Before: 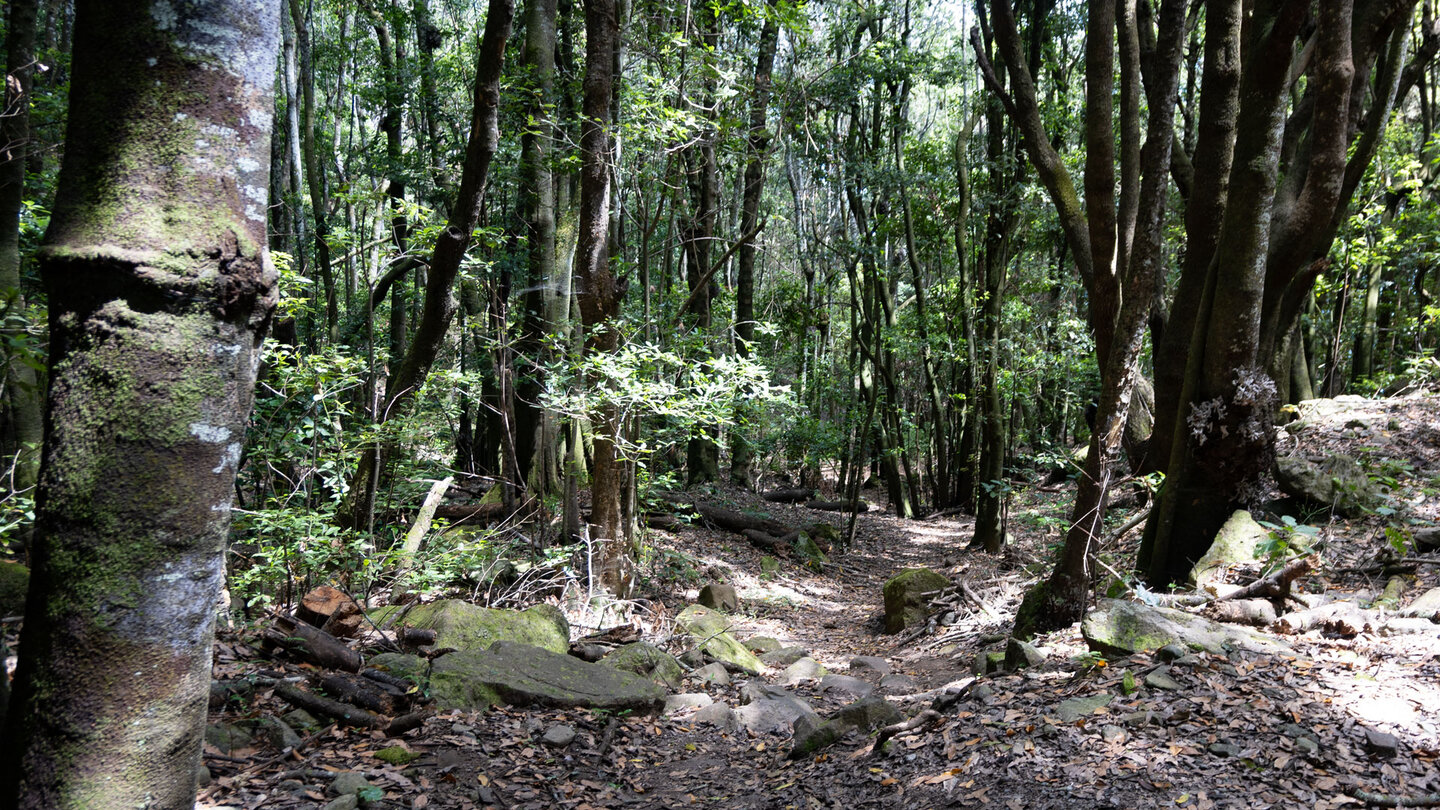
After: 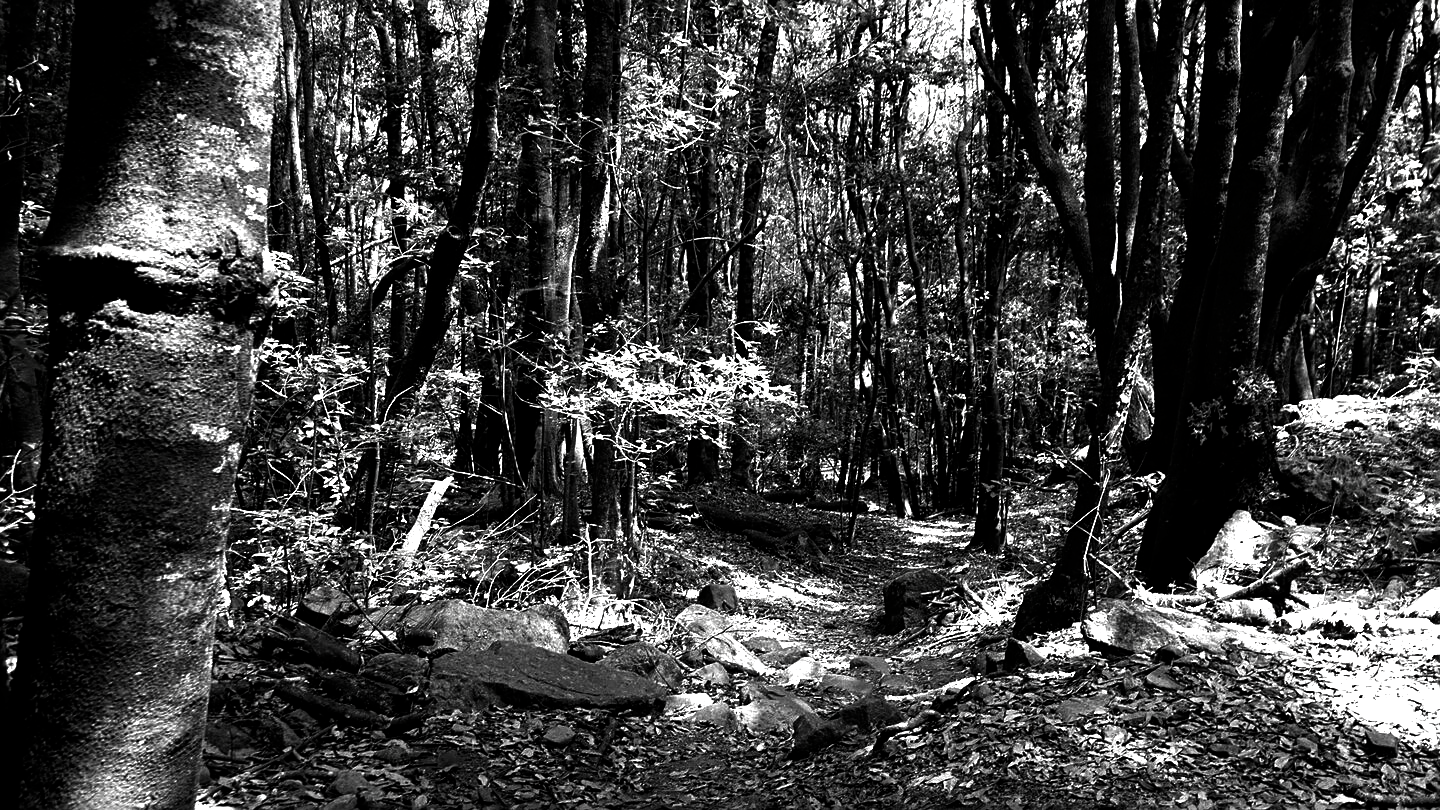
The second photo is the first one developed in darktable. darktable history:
tone equalizer: -8 EV -0.738 EV, -7 EV -0.692 EV, -6 EV -0.598 EV, -5 EV -0.391 EV, -3 EV 0.377 EV, -2 EV 0.6 EV, -1 EV 0.679 EV, +0 EV 0.765 EV
sharpen: on, module defaults
shadows and highlights: shadows 25.27, highlights -24.64
contrast brightness saturation: contrast -0.035, brightness -0.583, saturation -0.985
